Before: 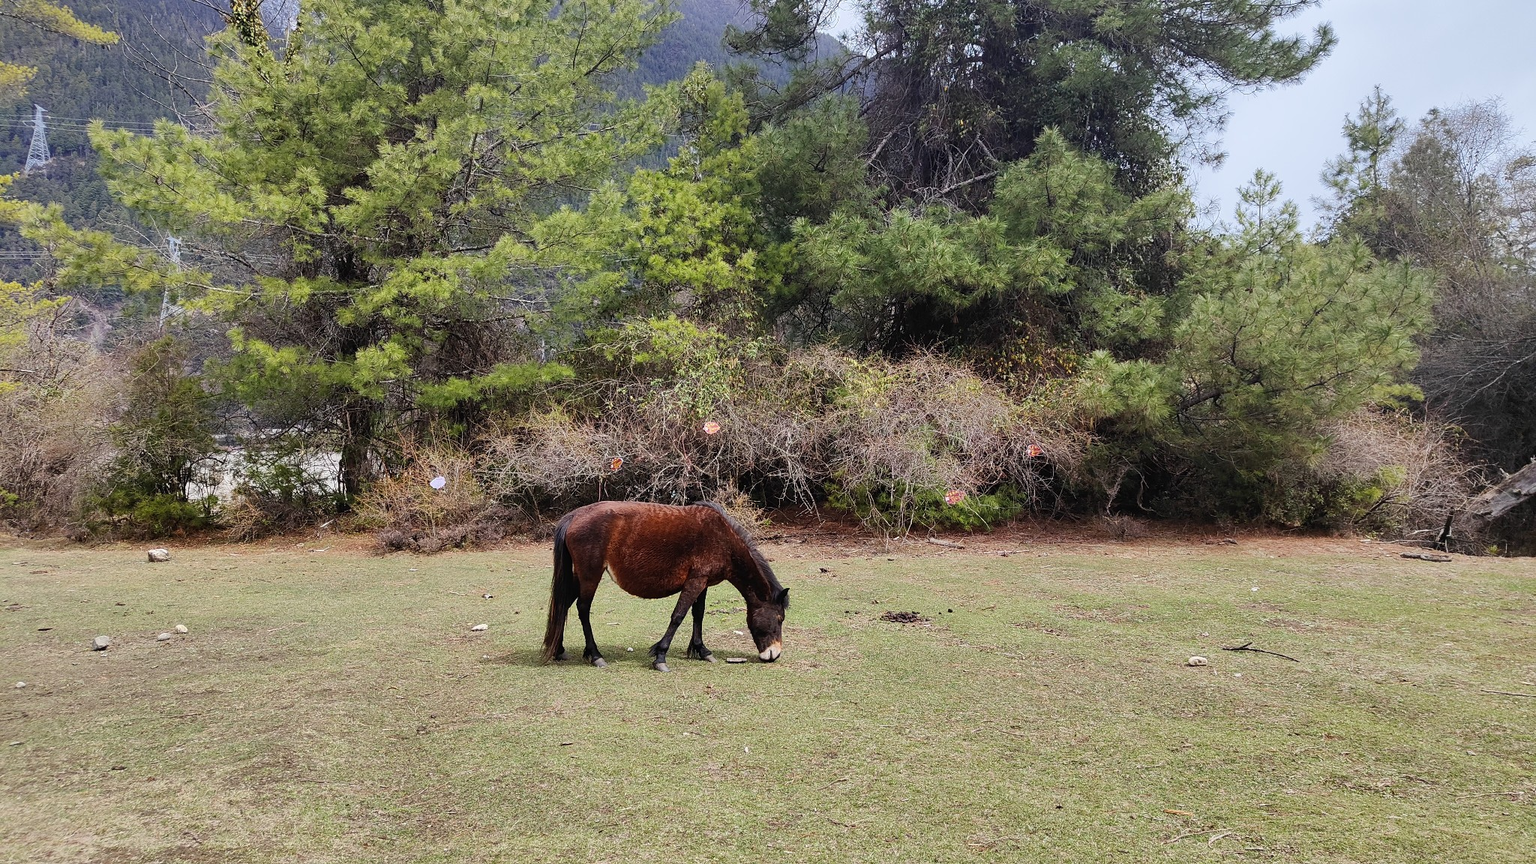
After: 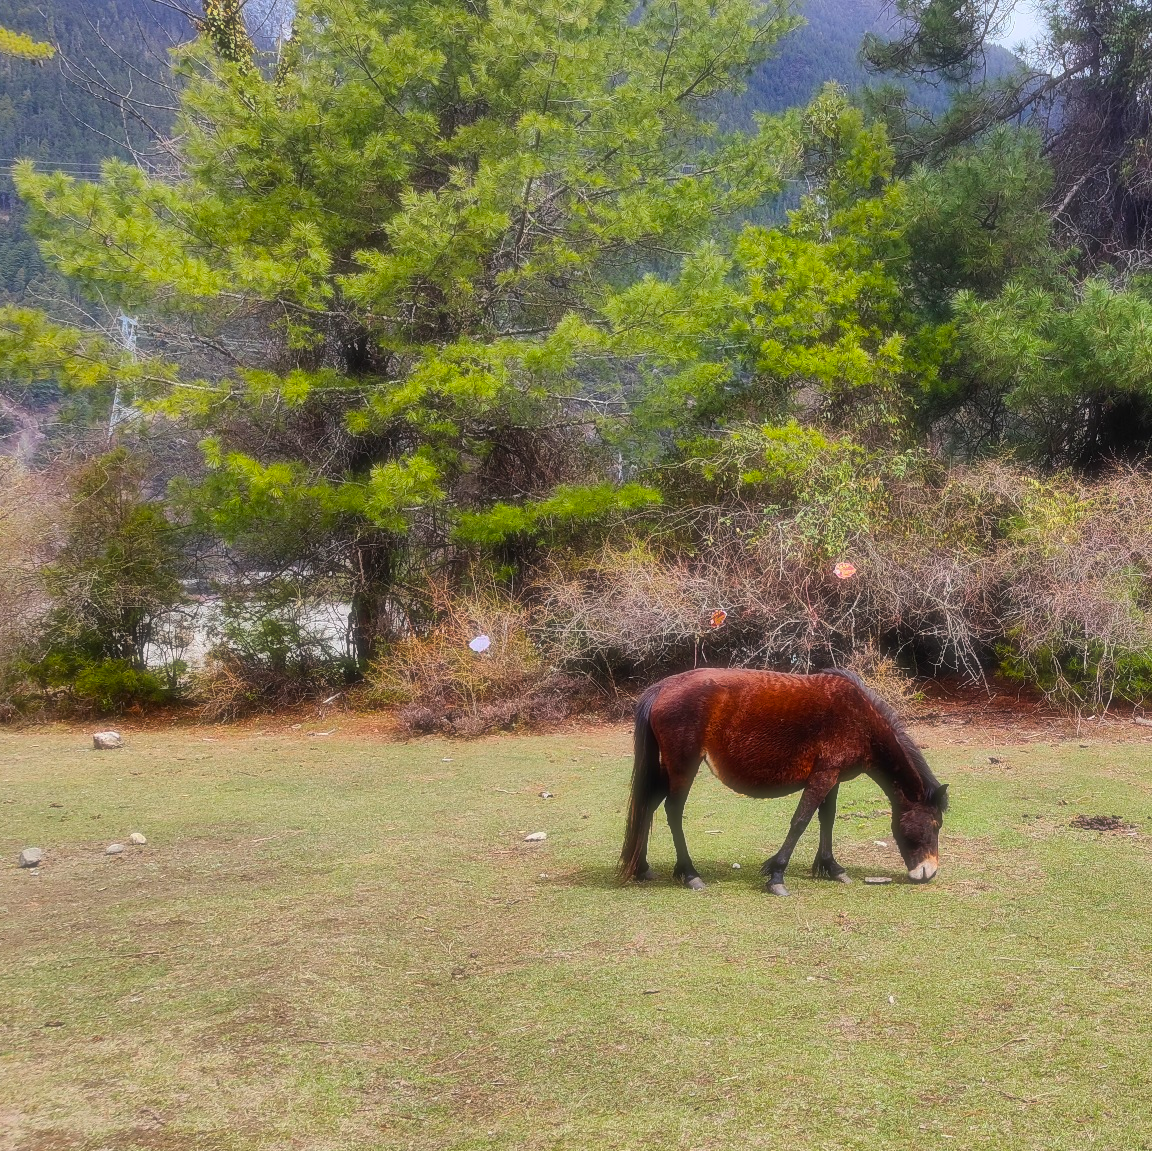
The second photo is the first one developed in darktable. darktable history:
color balance rgb: linear chroma grading › global chroma 8.33%, perceptual saturation grading › global saturation 18.52%, global vibrance 7.87%
crop: left 5.114%, right 38.589%
soften: size 19.52%, mix 20.32%
